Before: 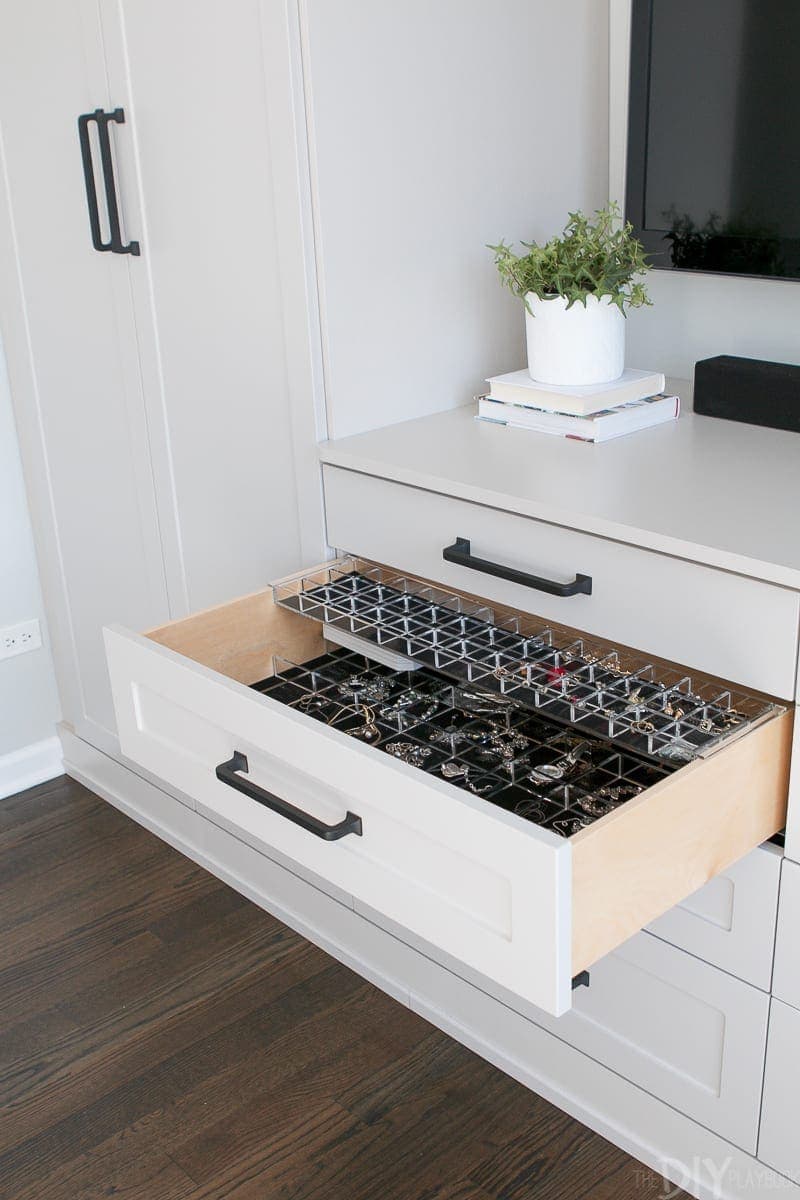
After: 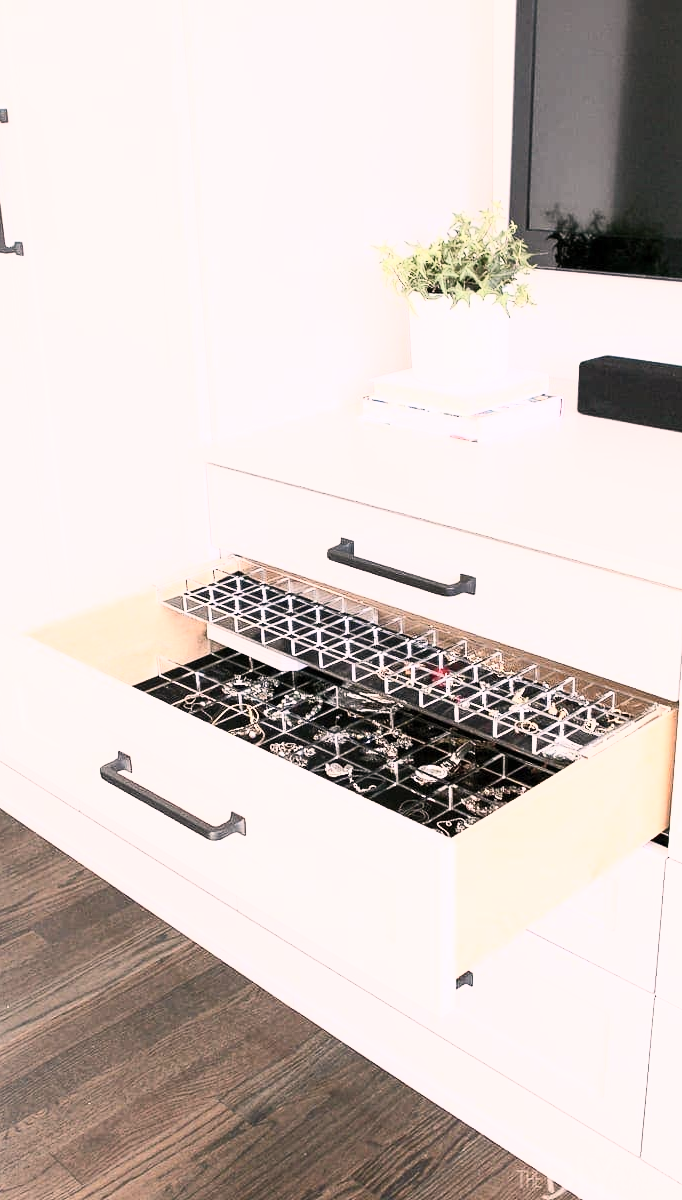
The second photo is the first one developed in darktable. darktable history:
crop and rotate: left 14.676%
tone curve: curves: ch0 [(0, 0) (0.003, 0.004) (0.011, 0.016) (0.025, 0.035) (0.044, 0.062) (0.069, 0.097) (0.1, 0.143) (0.136, 0.205) (0.177, 0.276) (0.224, 0.36) (0.277, 0.461) (0.335, 0.584) (0.399, 0.686) (0.468, 0.783) (0.543, 0.868) (0.623, 0.927) (0.709, 0.96) (0.801, 0.974) (0.898, 0.986) (1, 1)], color space Lab, independent channels, preserve colors none
color correction: highlights a* 7.83, highlights b* 3.96
shadows and highlights: shadows 1.79, highlights 40.6
